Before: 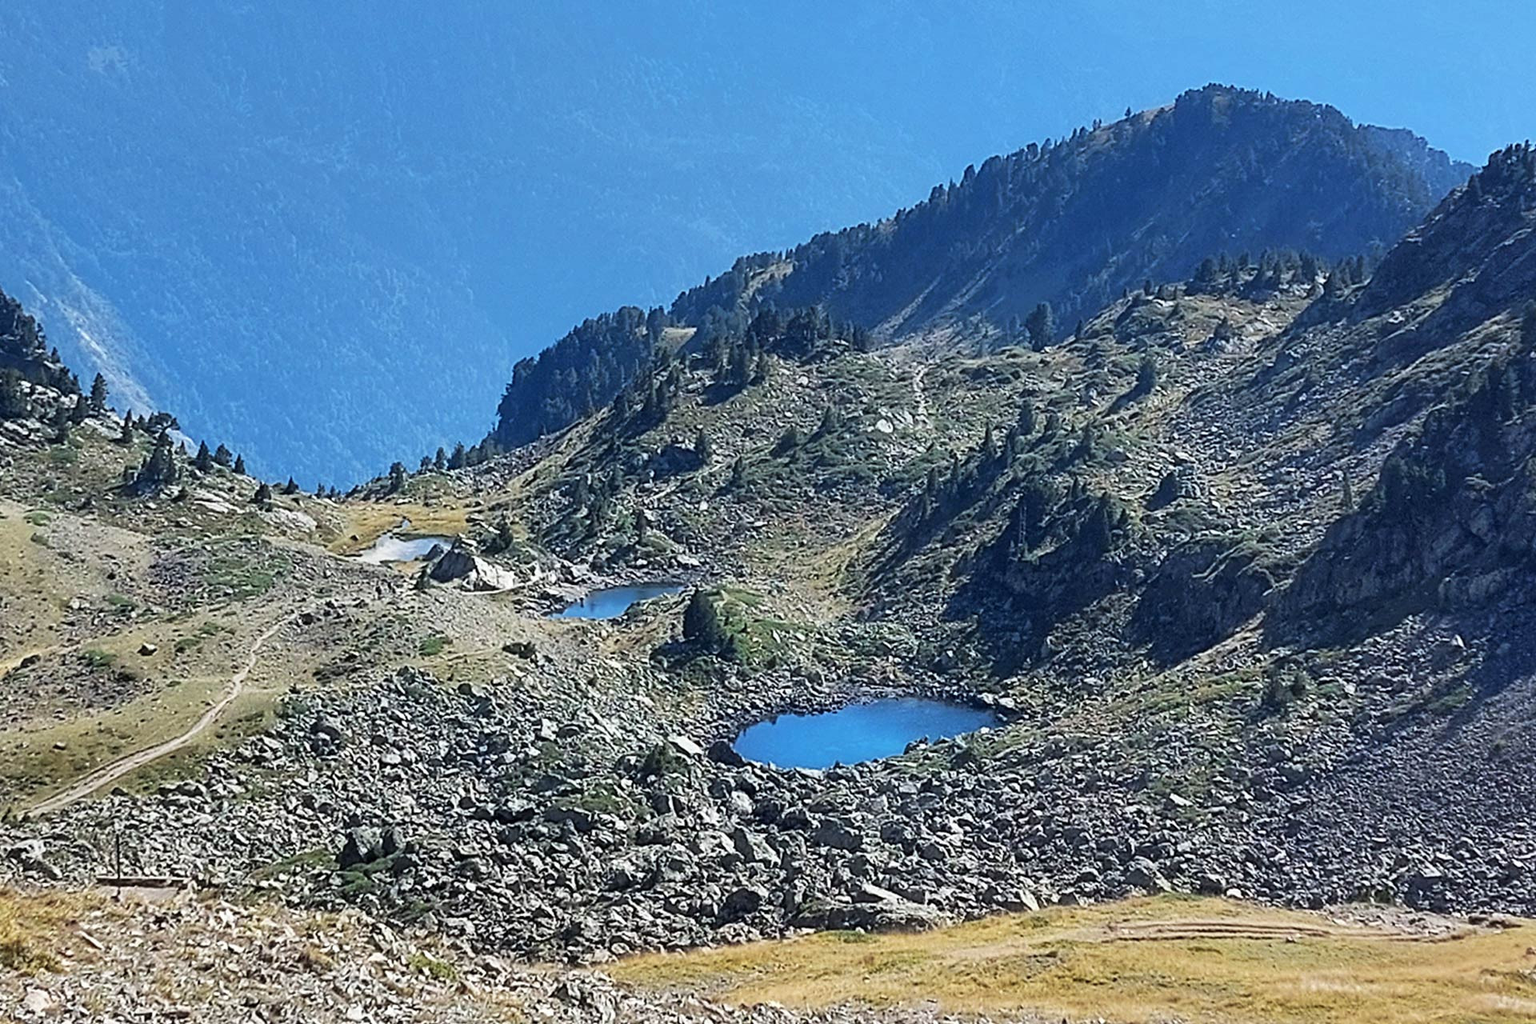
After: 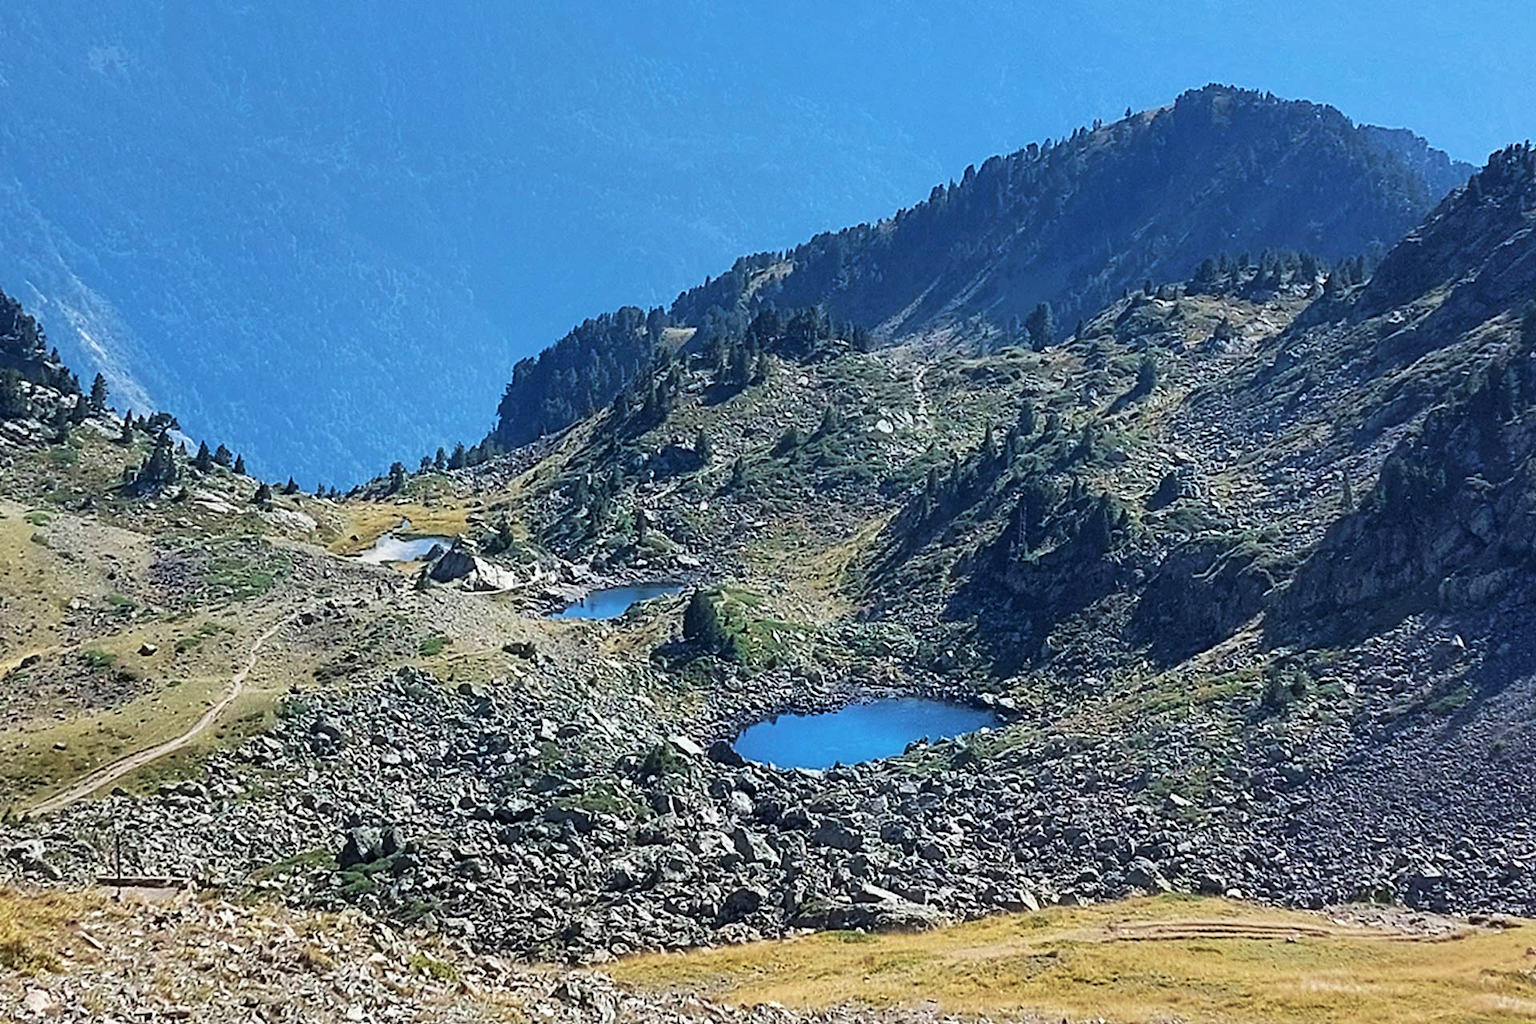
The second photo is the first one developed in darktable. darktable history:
levels: mode automatic, black 0.023%, white 99.97%, levels [0.062, 0.494, 0.925]
velvia: on, module defaults
